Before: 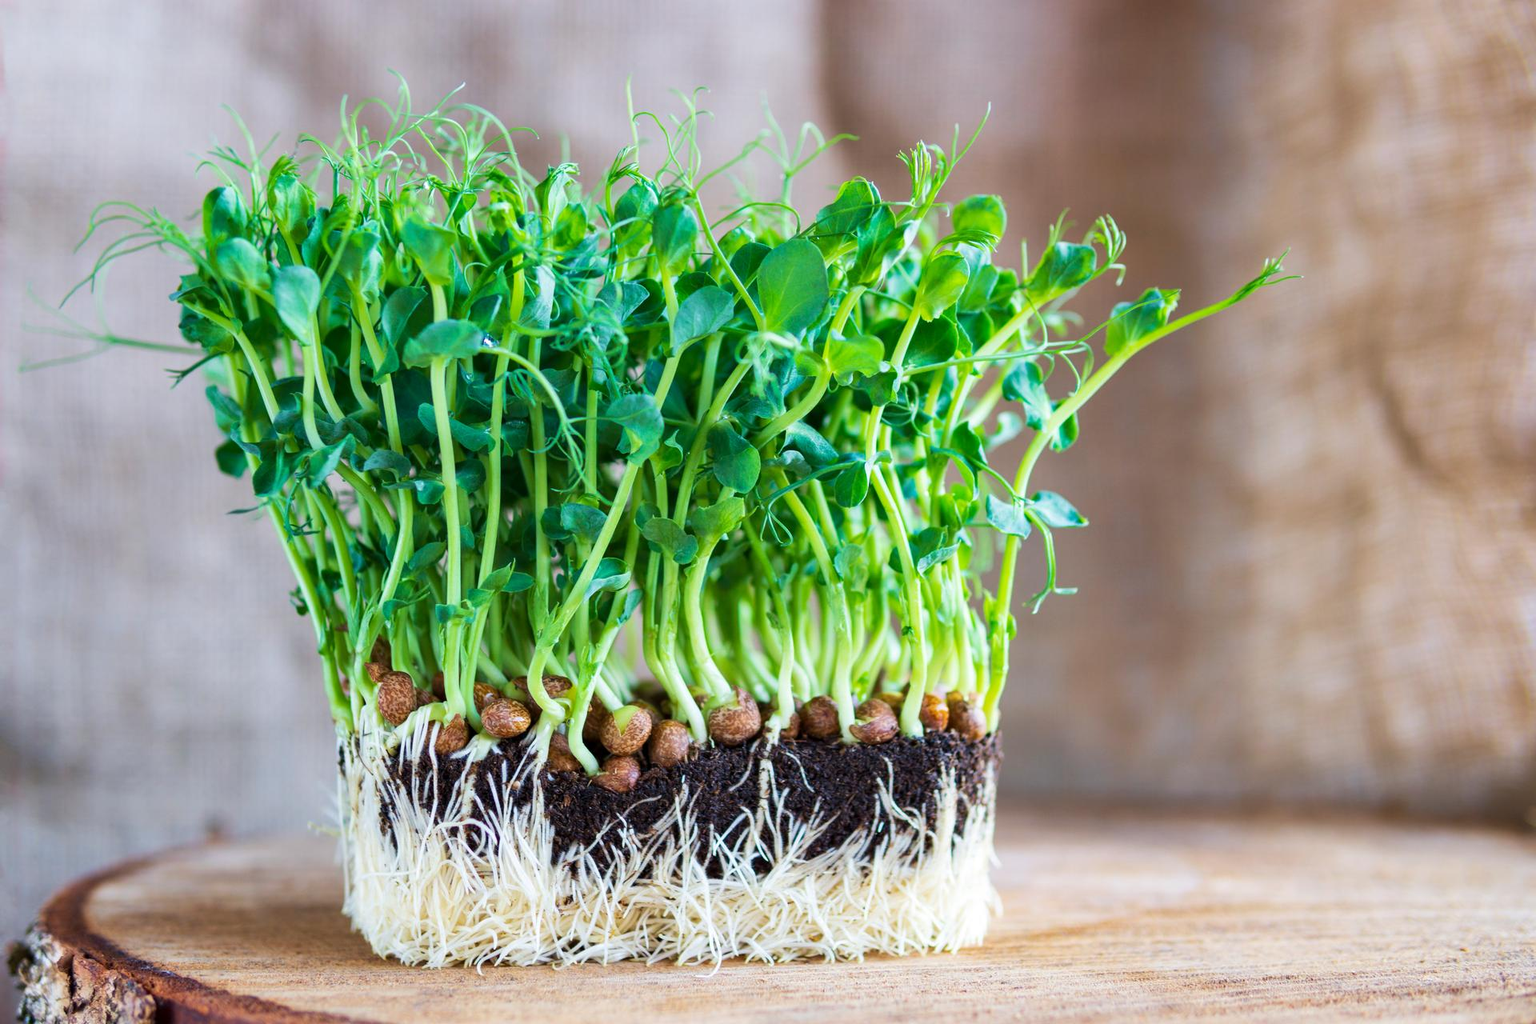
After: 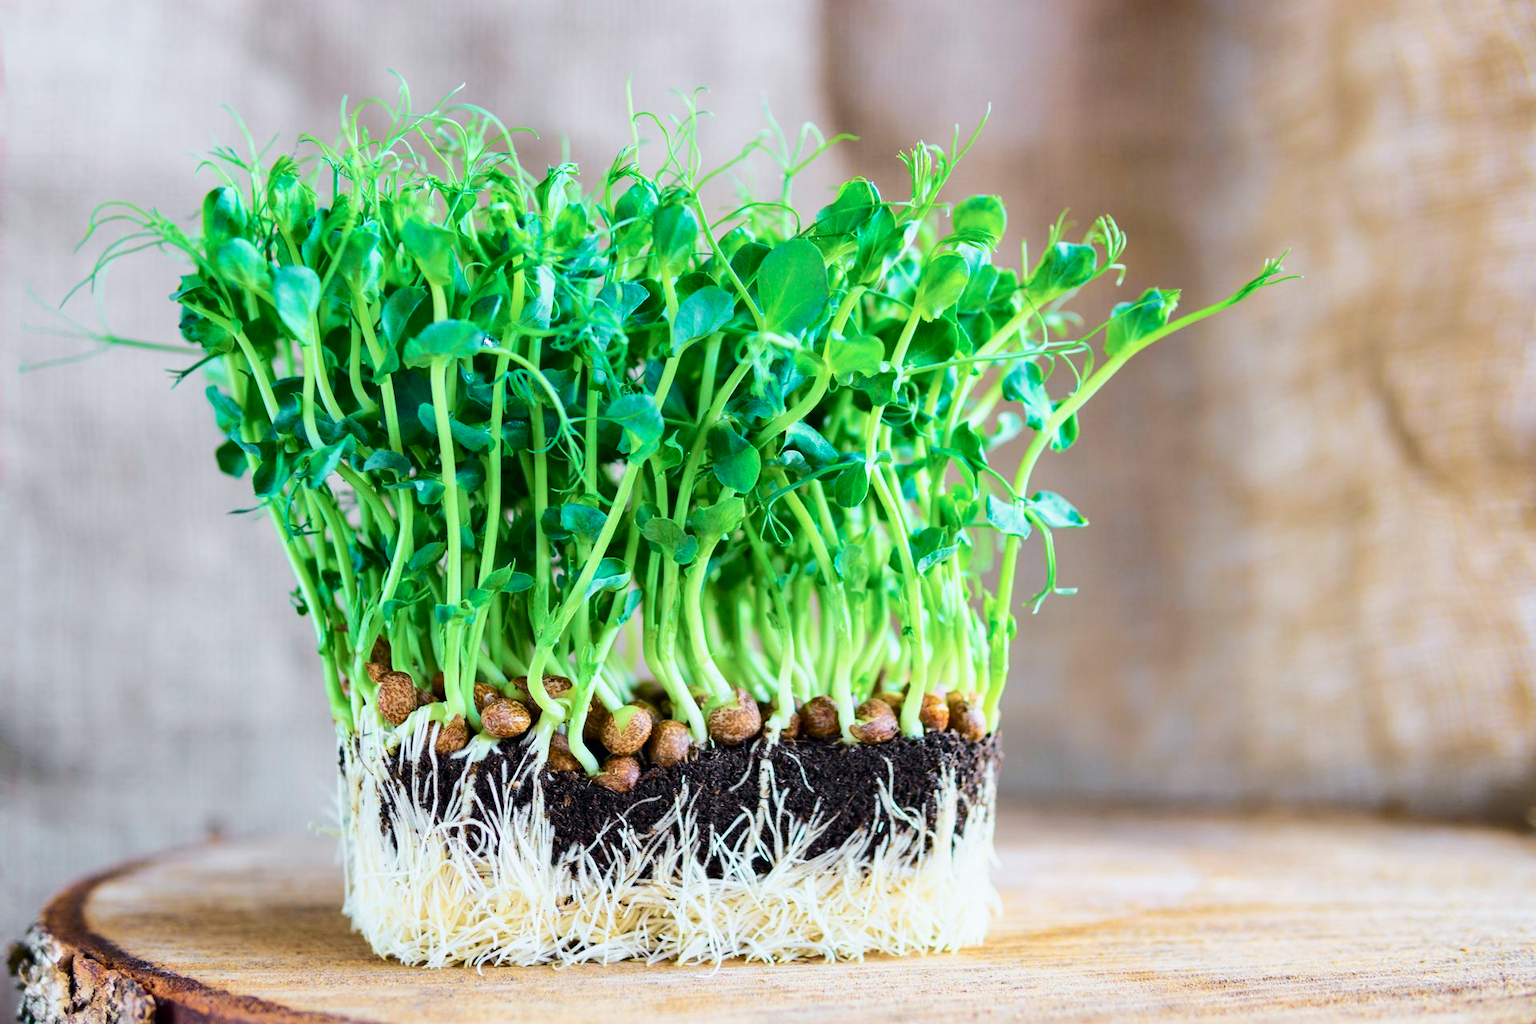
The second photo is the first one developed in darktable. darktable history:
tone curve: curves: ch0 [(0, 0) (0.035, 0.017) (0.131, 0.108) (0.279, 0.279) (0.476, 0.554) (0.617, 0.693) (0.704, 0.77) (0.801, 0.854) (0.895, 0.927) (1, 0.976)]; ch1 [(0, 0) (0.318, 0.278) (0.444, 0.427) (0.493, 0.488) (0.508, 0.502) (0.534, 0.526) (0.562, 0.555) (0.645, 0.648) (0.746, 0.764) (1, 1)]; ch2 [(0, 0) (0.316, 0.292) (0.381, 0.37) (0.423, 0.448) (0.476, 0.482) (0.502, 0.495) (0.522, 0.518) (0.533, 0.532) (0.593, 0.622) (0.634, 0.663) (0.7, 0.7) (0.861, 0.808) (1, 0.951)], color space Lab, independent channels, preserve colors none
